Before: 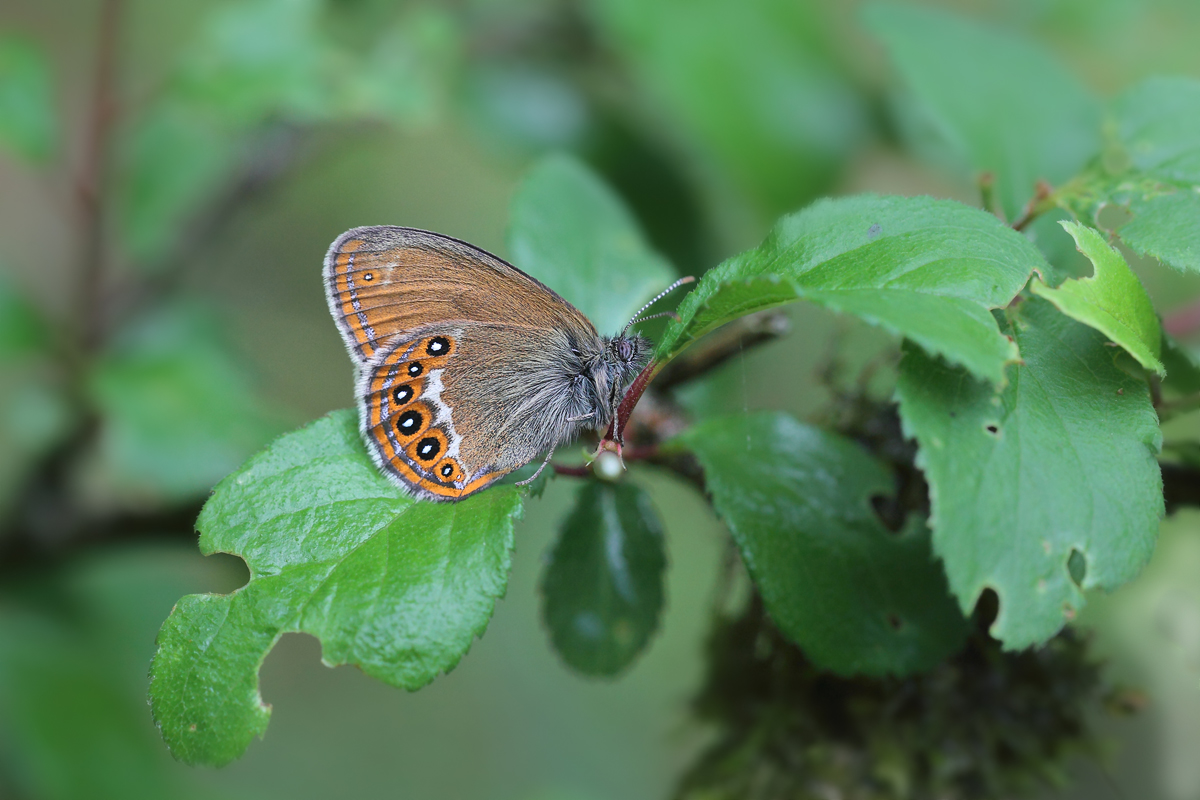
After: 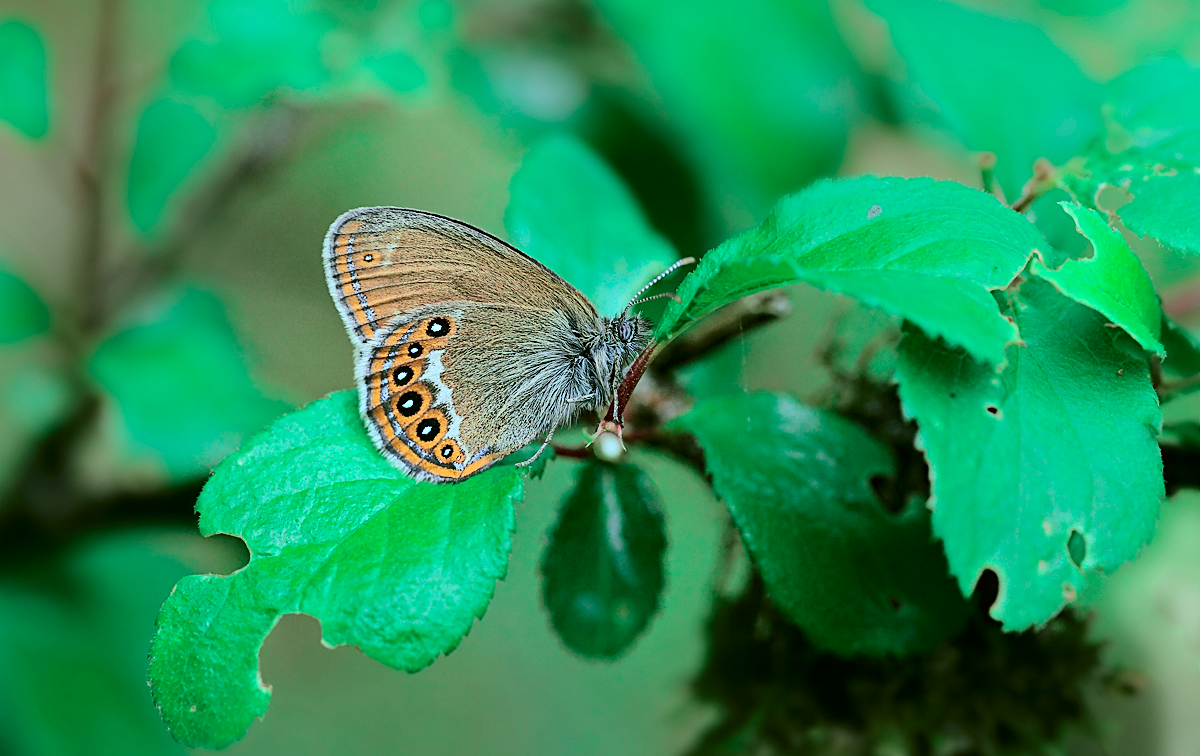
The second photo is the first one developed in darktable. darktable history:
haze removal: compatibility mode true, adaptive false
tone curve: curves: ch0 [(0, 0) (0.049, 0.01) (0.154, 0.081) (0.491, 0.56) (0.739, 0.794) (0.992, 0.937)]; ch1 [(0, 0) (0.172, 0.123) (0.317, 0.272) (0.401, 0.422) (0.499, 0.497) (0.531, 0.54) (0.615, 0.603) (0.741, 0.783) (1, 1)]; ch2 [(0, 0) (0.411, 0.424) (0.462, 0.483) (0.544, 0.56) (0.686, 0.638) (1, 1)], color space Lab, independent channels, preserve colors none
sharpen: on, module defaults
crop and rotate: top 2.479%, bottom 3.018%
color balance rgb: shadows lift › chroma 11.71%, shadows lift › hue 133.46°, highlights gain › chroma 4%, highlights gain › hue 200.2°, perceptual saturation grading › global saturation 18.05%
